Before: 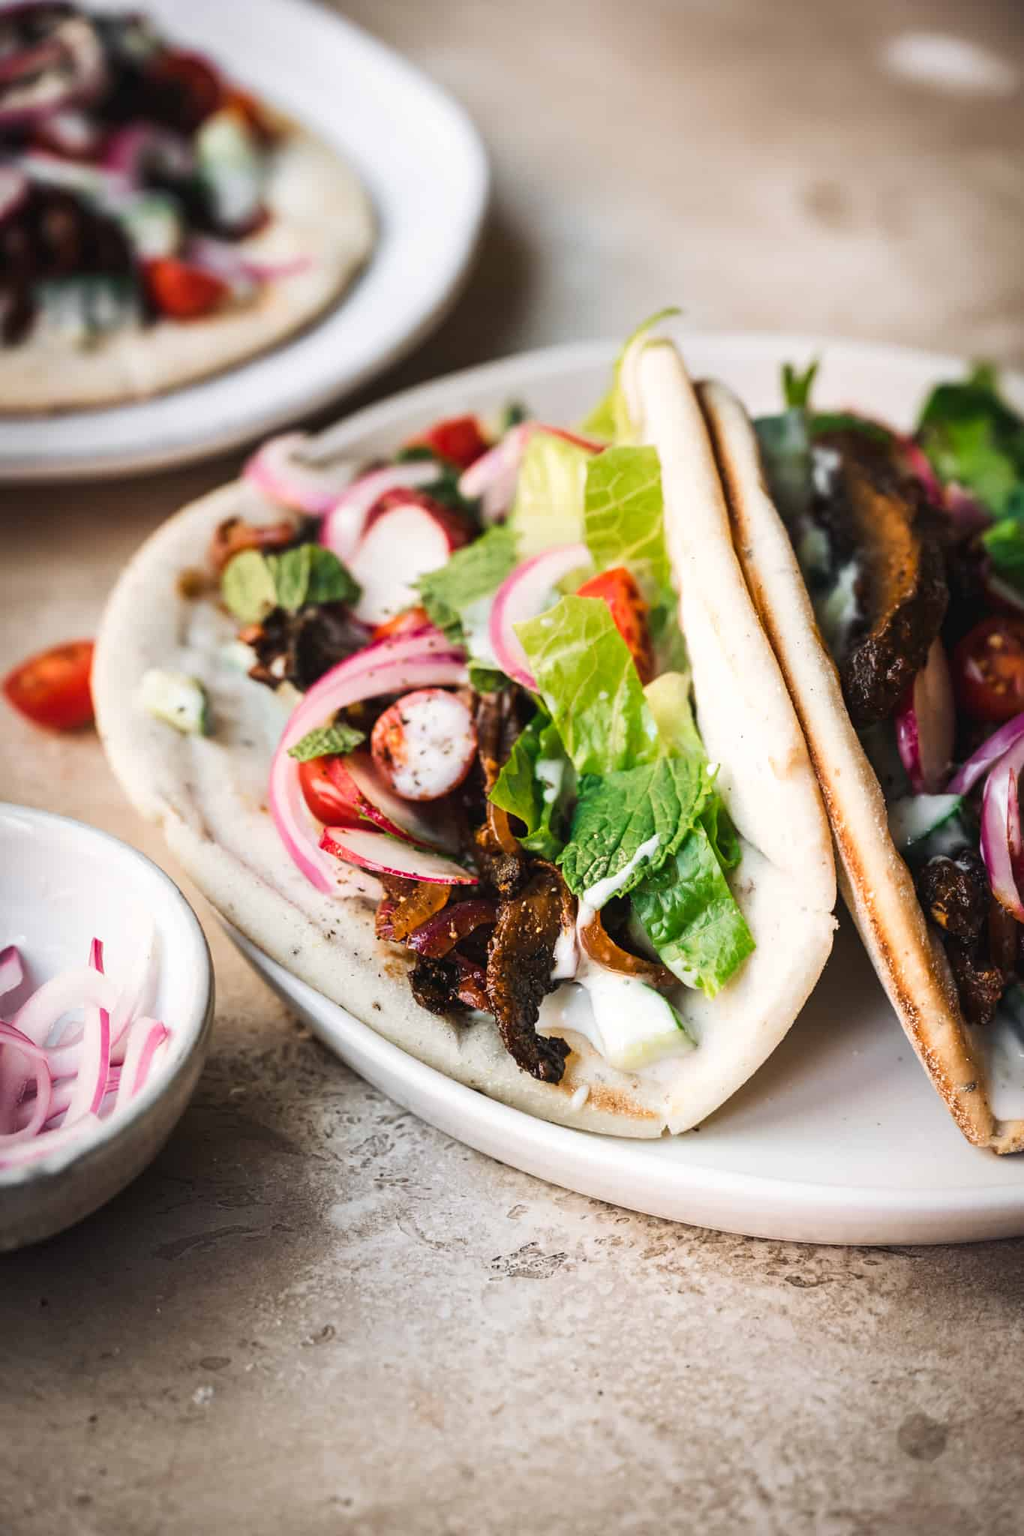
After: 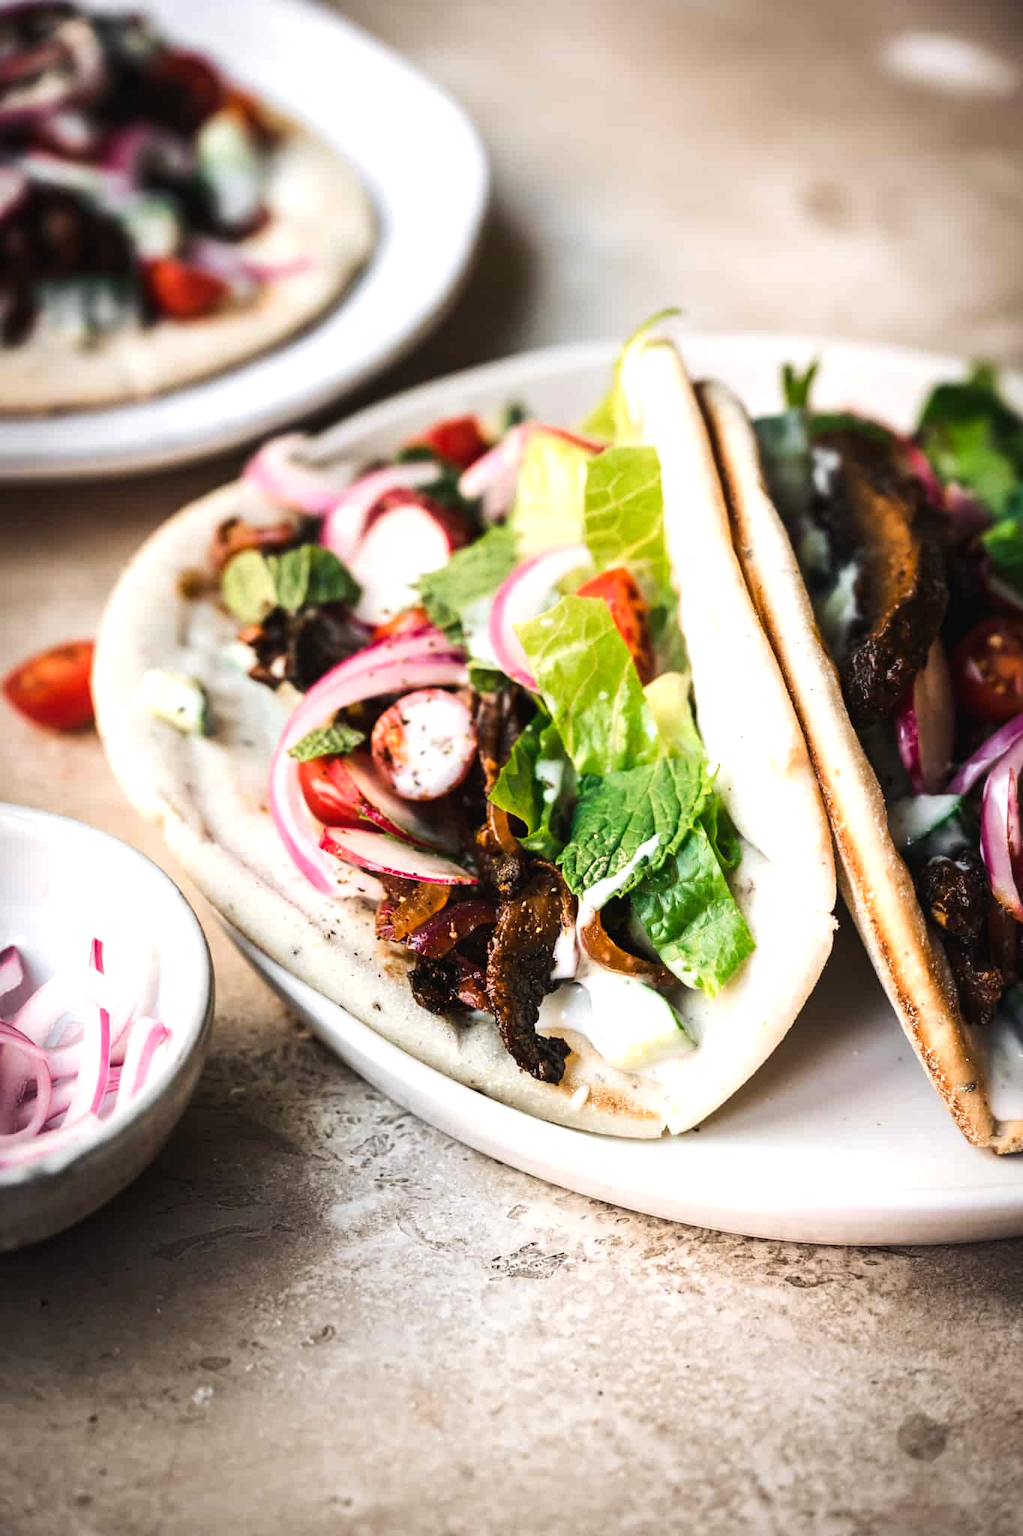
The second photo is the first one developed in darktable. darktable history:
tone equalizer: -8 EV -0.437 EV, -7 EV -0.419 EV, -6 EV -0.311 EV, -5 EV -0.254 EV, -3 EV 0.219 EV, -2 EV 0.331 EV, -1 EV 0.39 EV, +0 EV 0.409 EV, edges refinement/feathering 500, mask exposure compensation -1.57 EV, preserve details no
